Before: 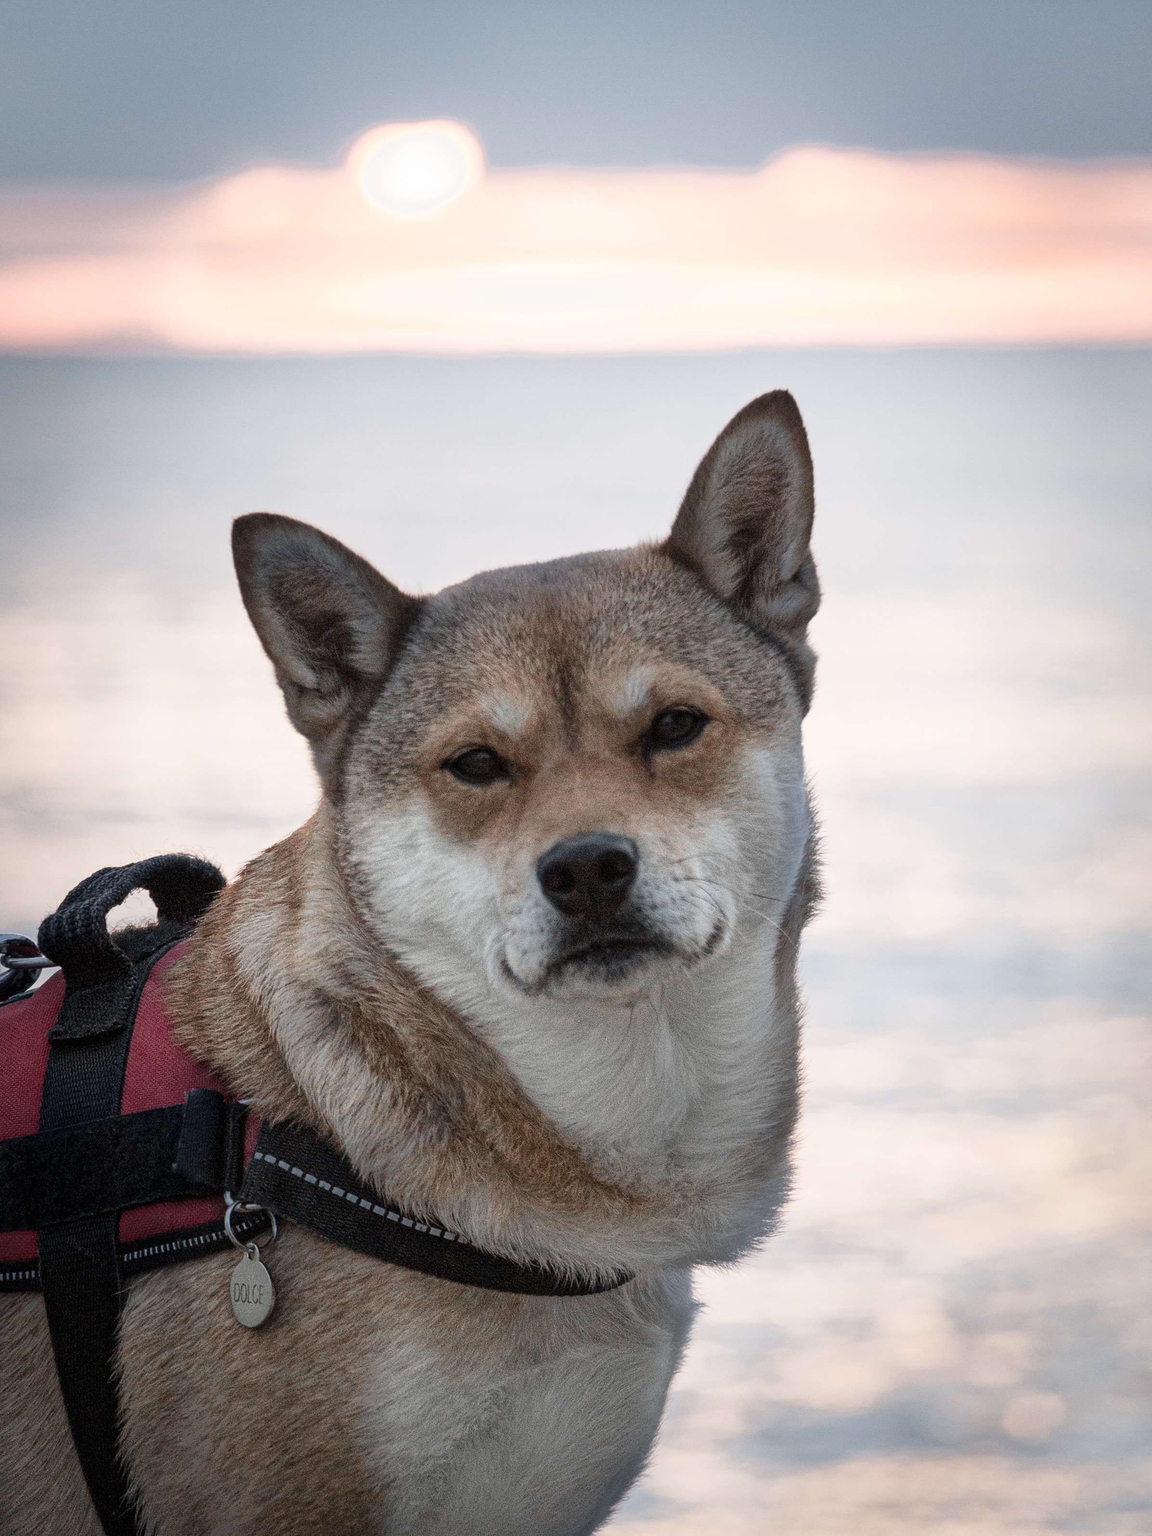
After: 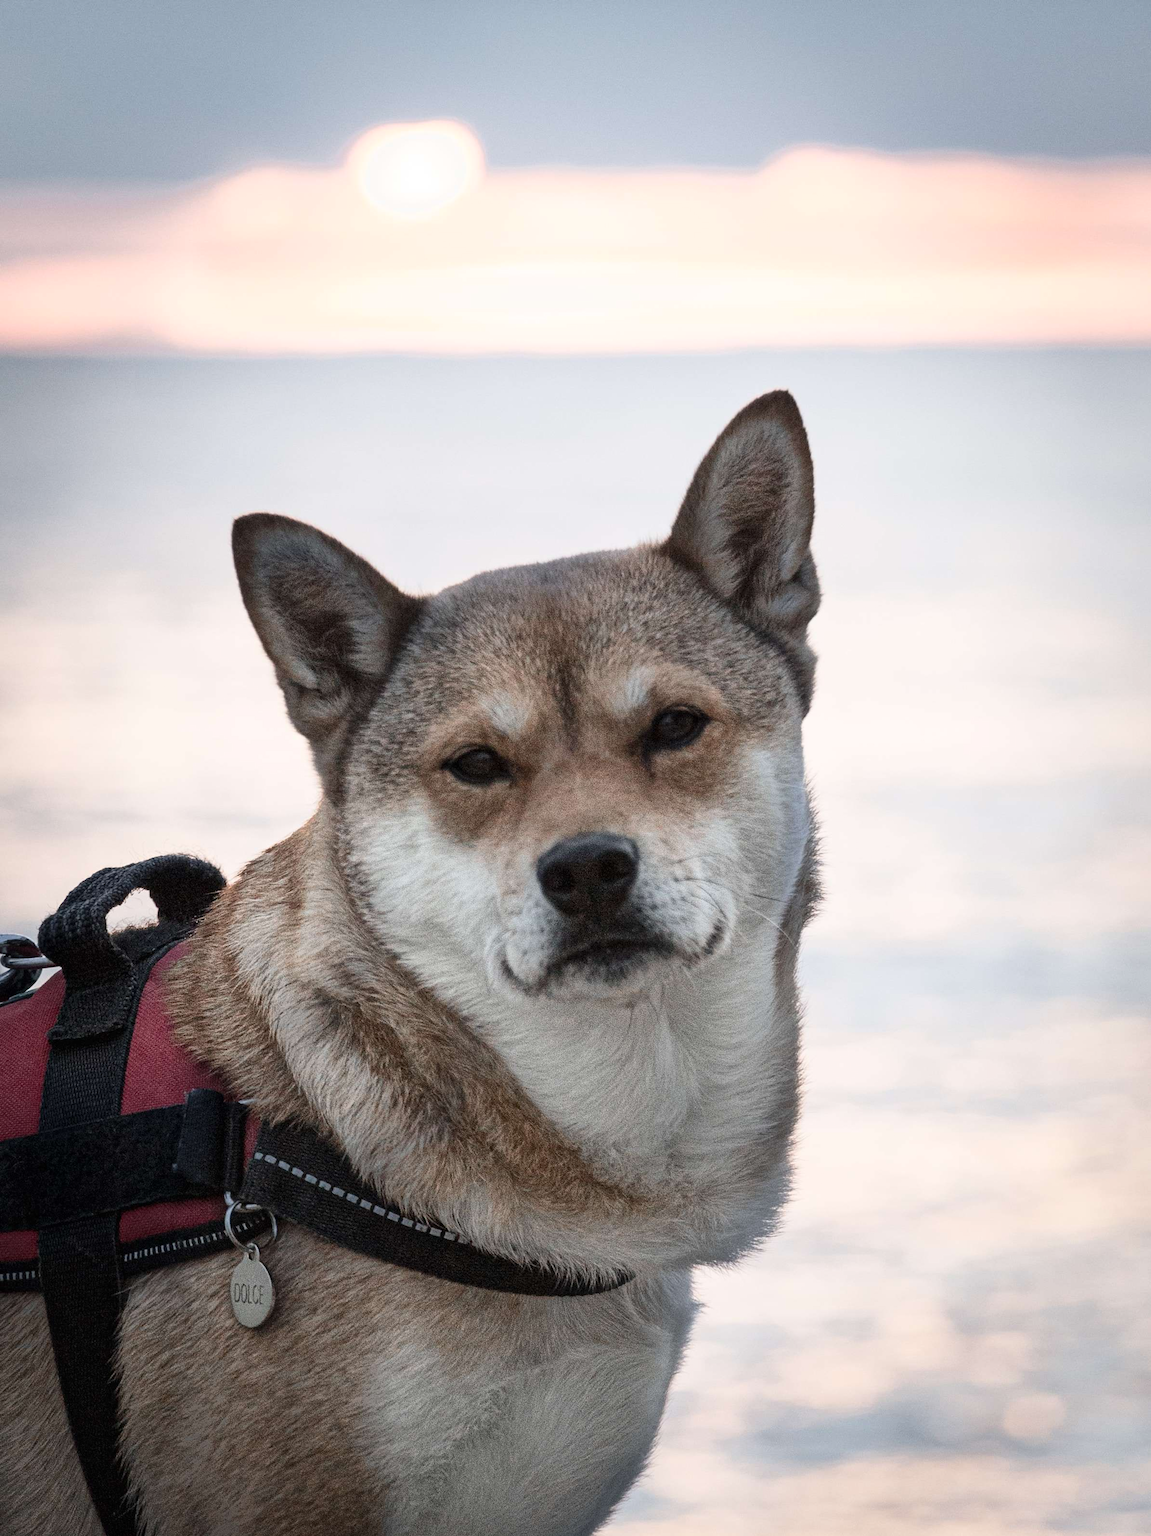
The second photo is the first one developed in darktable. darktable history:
contrast brightness saturation: contrast 0.153, brightness 0.049
